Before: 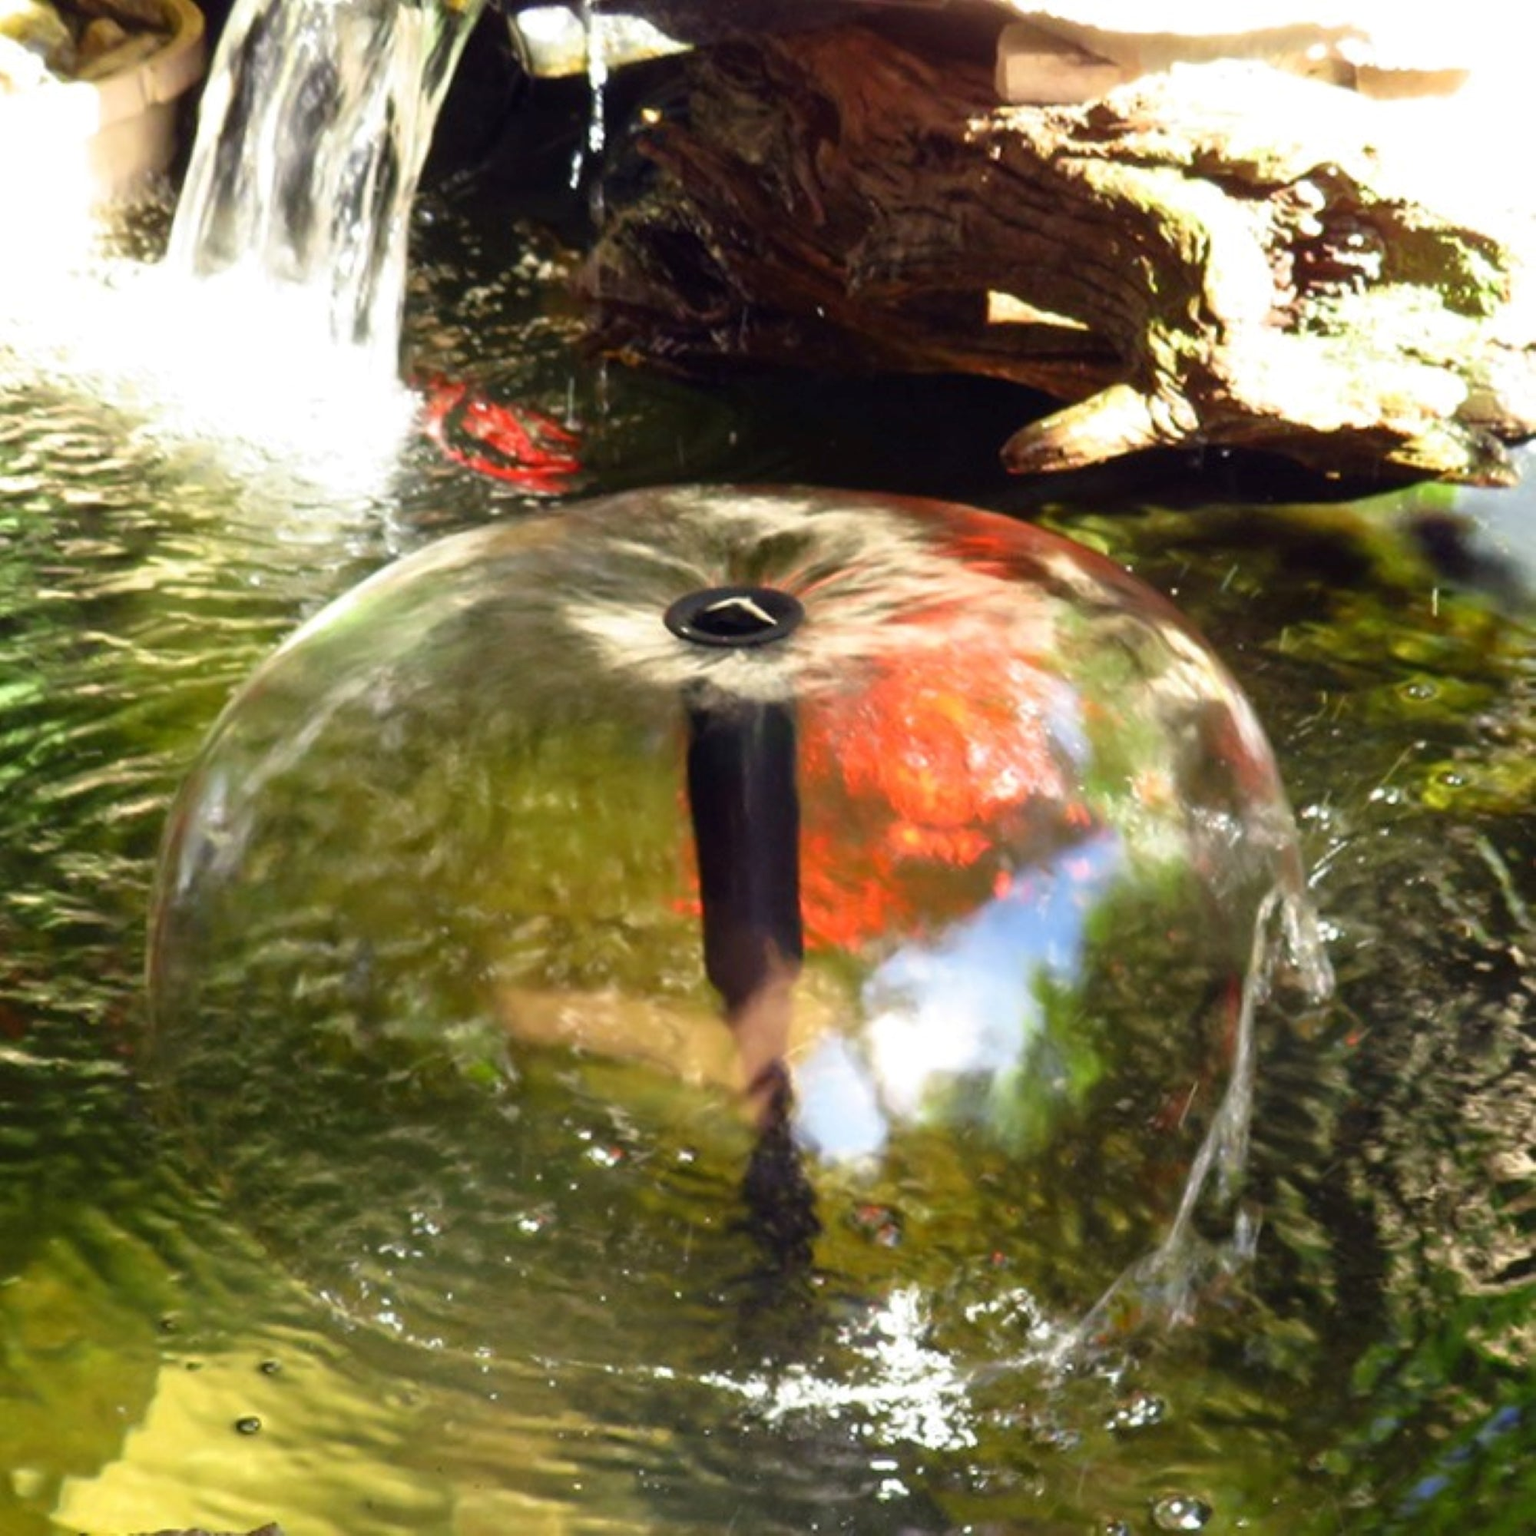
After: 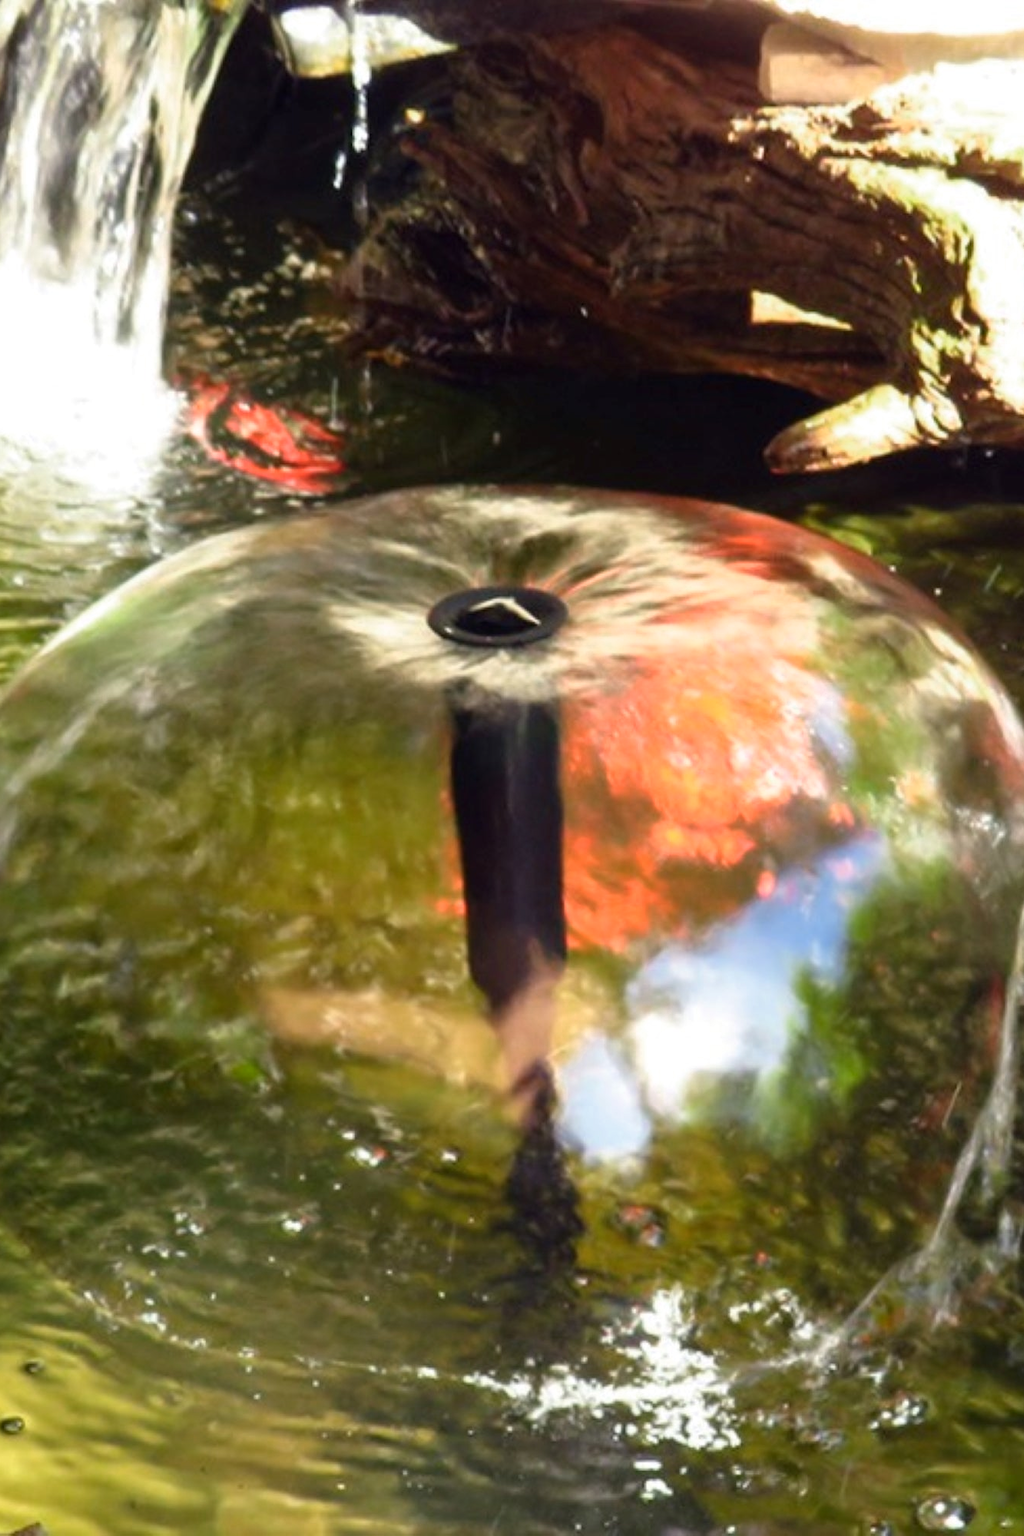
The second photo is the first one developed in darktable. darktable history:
crop and rotate: left 15.446%, right 17.836%
color zones: curves: ch0 [(0, 0.465) (0.092, 0.596) (0.289, 0.464) (0.429, 0.453) (0.571, 0.464) (0.714, 0.455) (0.857, 0.462) (1, 0.465)]
